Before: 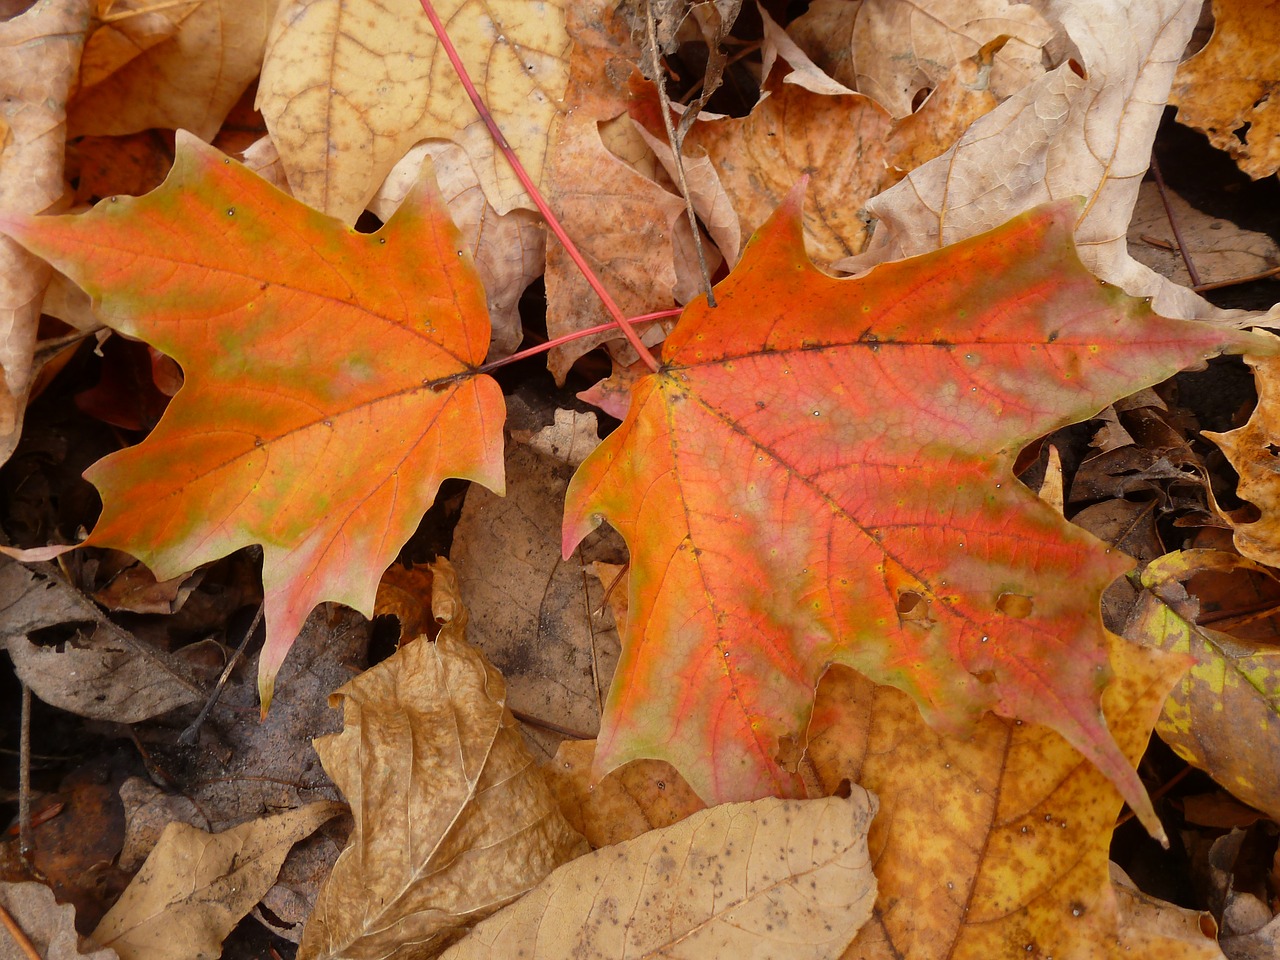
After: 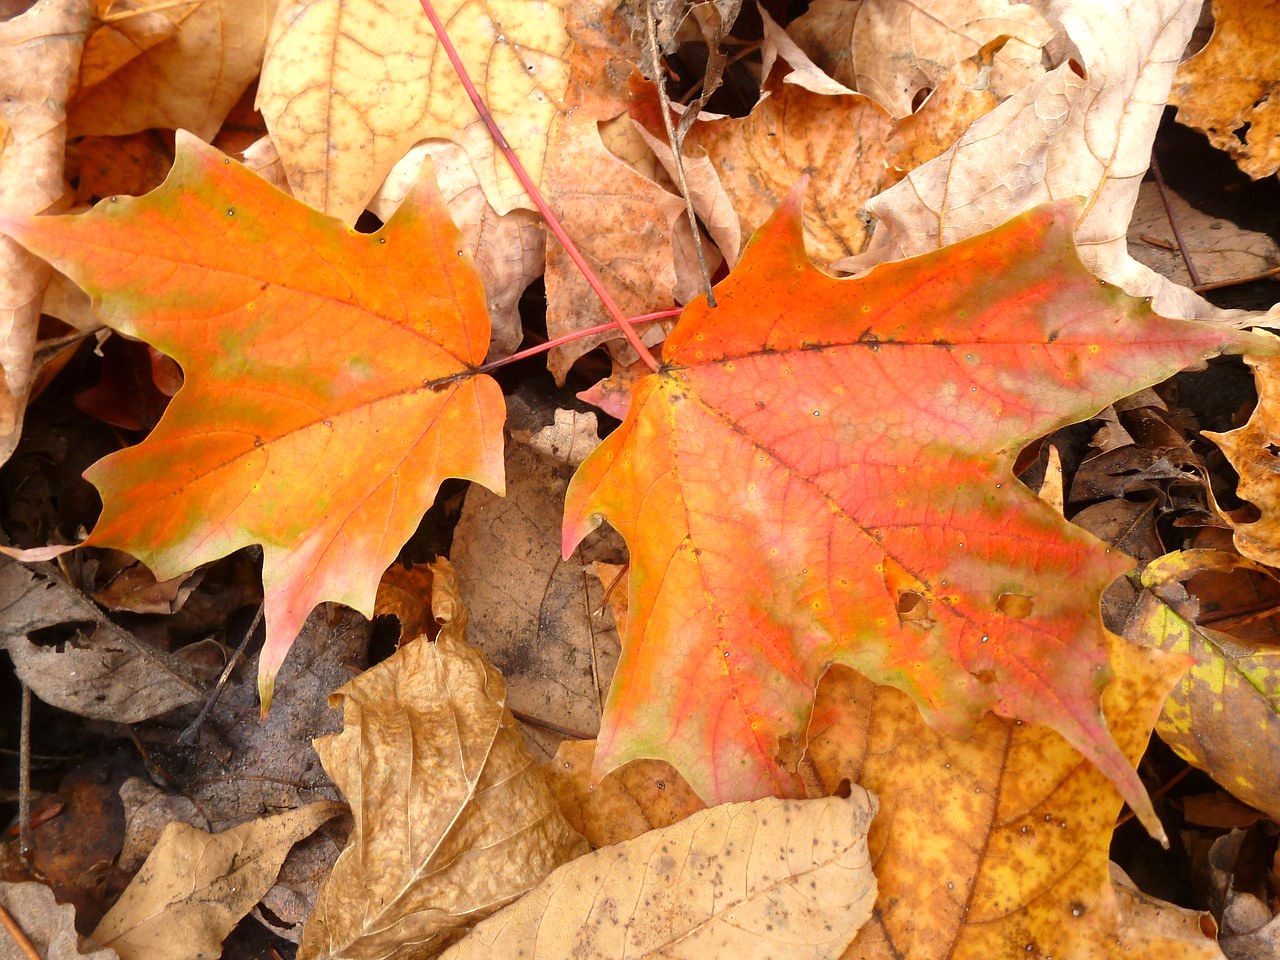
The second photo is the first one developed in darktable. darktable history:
tone equalizer: -8 EV -0.766 EV, -7 EV -0.704 EV, -6 EV -0.621 EV, -5 EV -0.414 EV, -3 EV 0.398 EV, -2 EV 0.6 EV, -1 EV 0.695 EV, +0 EV 0.723 EV, smoothing diameter 24.88%, edges refinement/feathering 8.03, preserve details guided filter
